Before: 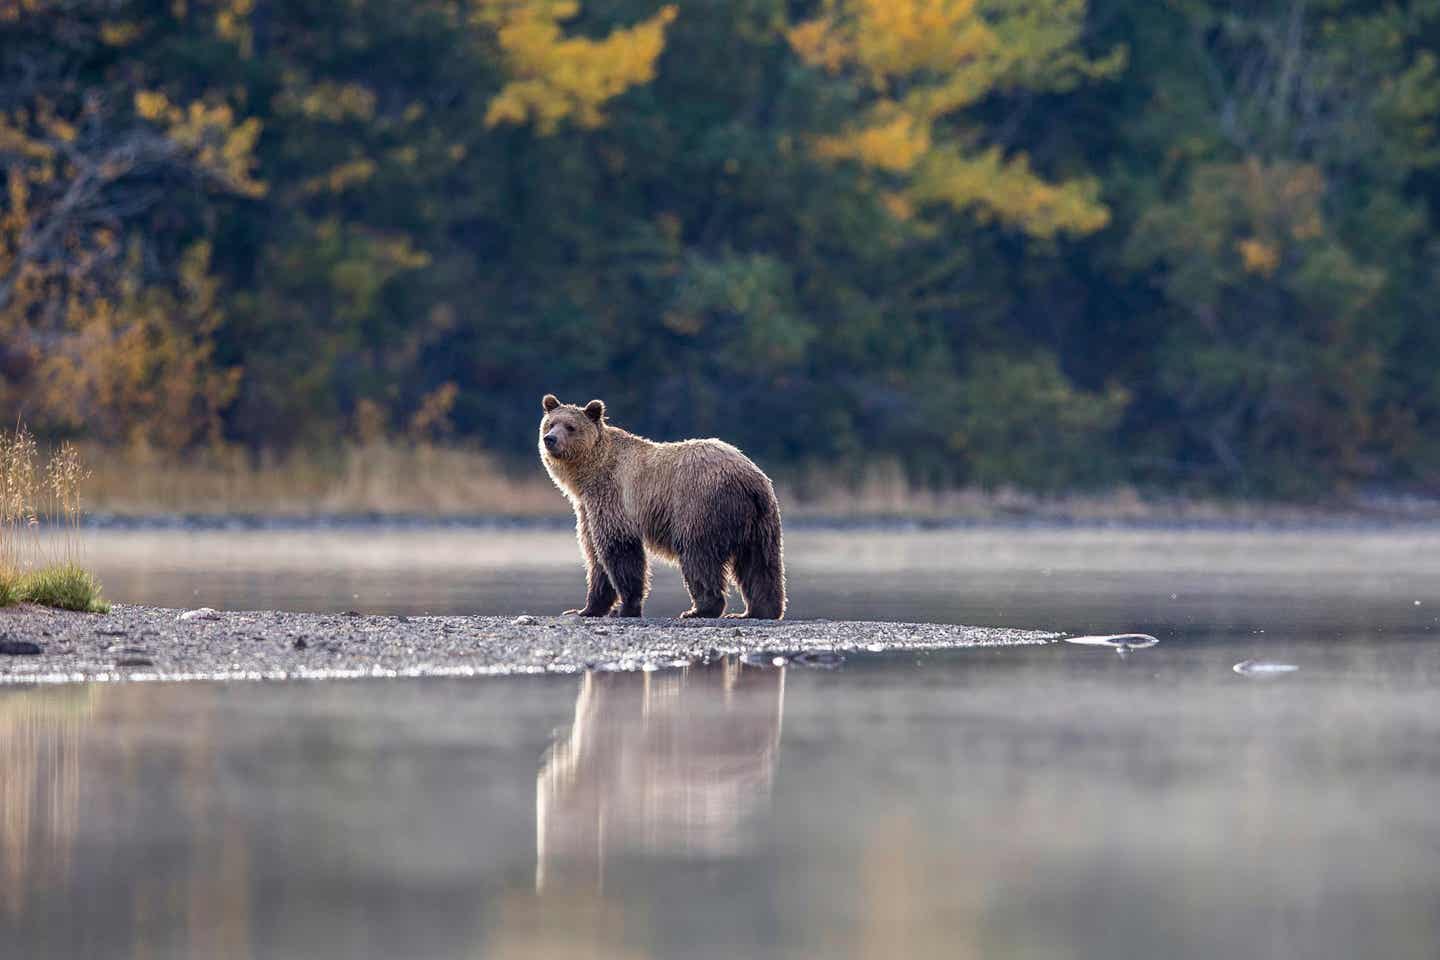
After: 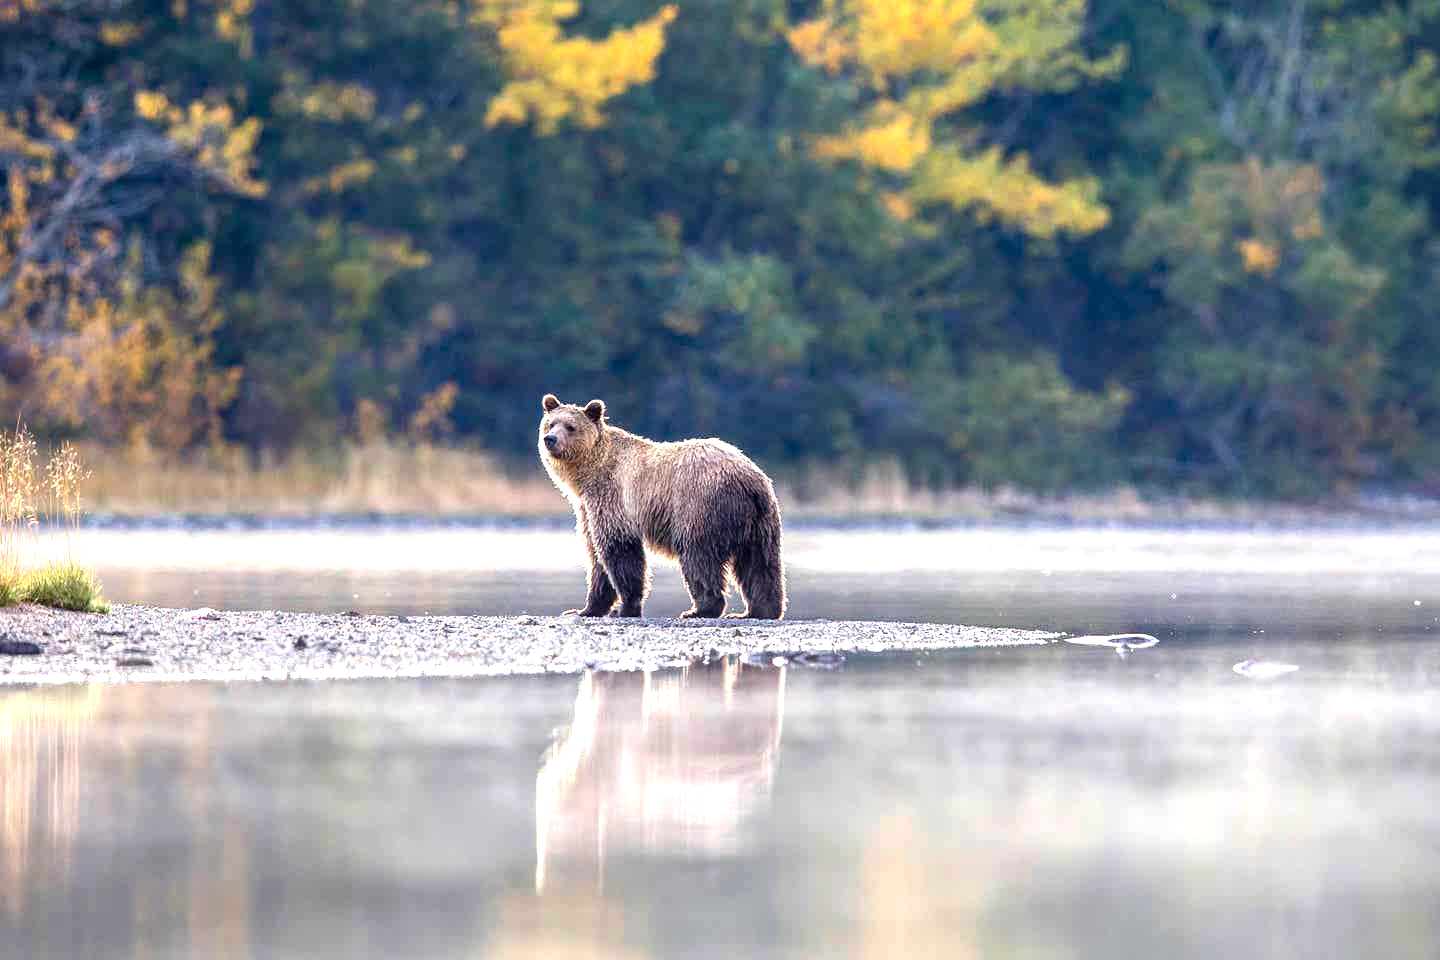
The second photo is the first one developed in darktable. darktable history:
exposure: exposure 0.226 EV, compensate exposure bias true, compensate highlight preservation false
levels: levels [0, 0.374, 0.749]
